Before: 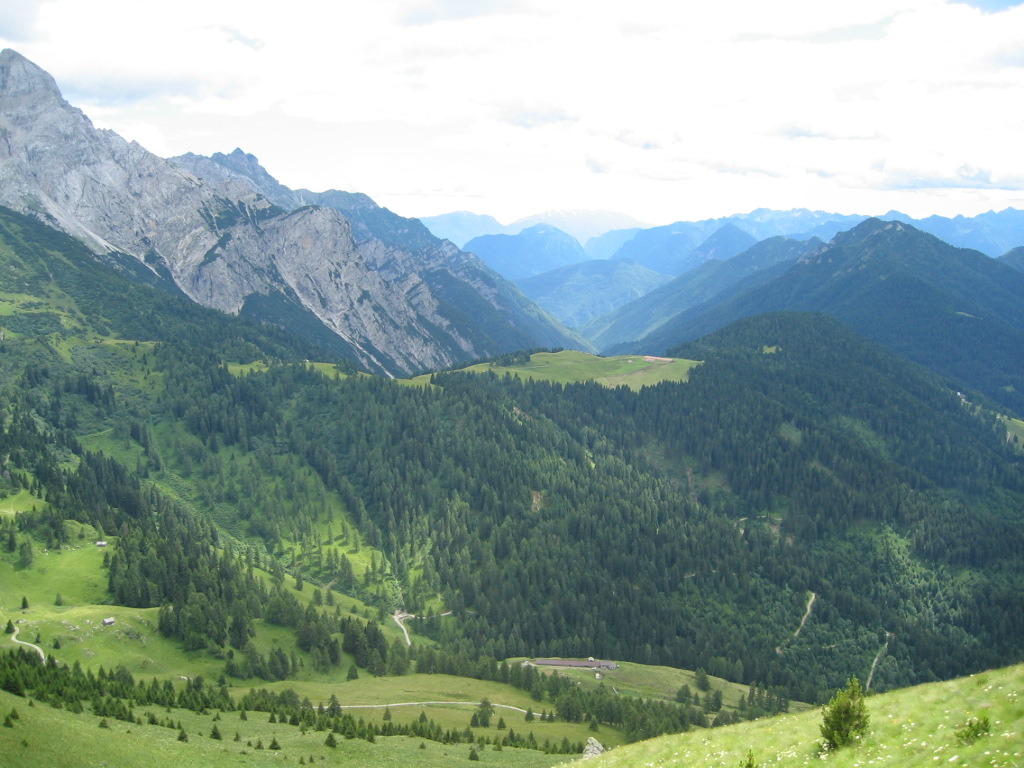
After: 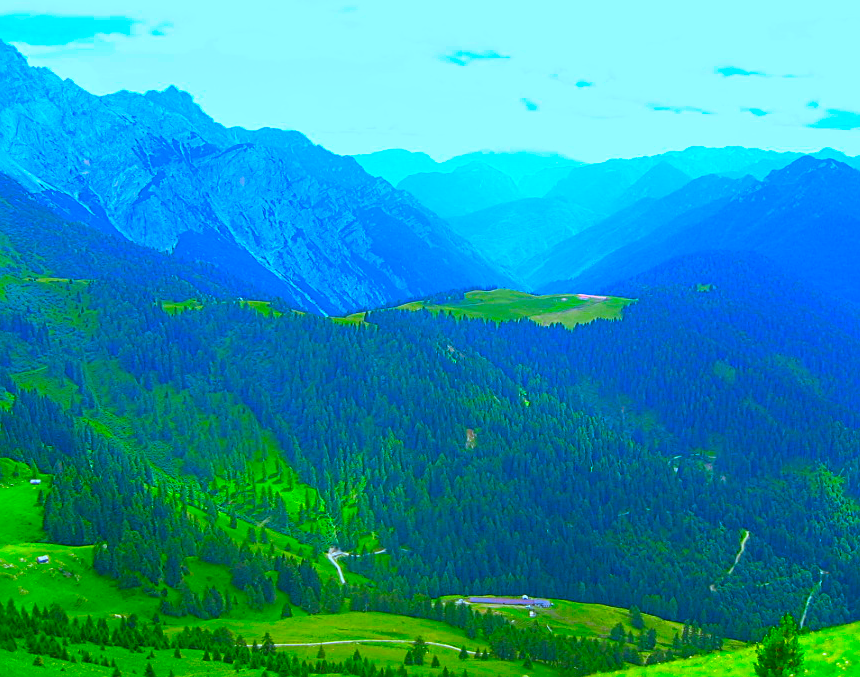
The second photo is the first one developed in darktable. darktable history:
exposure: black level correction -0.014, exposure -0.193 EV, compensate highlight preservation false
crop: left 6.446%, top 8.188%, right 9.538%, bottom 3.548%
color contrast: green-magenta contrast 1.55, blue-yellow contrast 1.83
white balance: red 0.931, blue 1.11
color balance: contrast fulcrum 17.78%
sharpen: on, module defaults
rgb curve: curves: ch0 [(0, 0) (0.078, 0.051) (0.929, 0.956) (1, 1)], compensate middle gray true
color correction: highlights a* 1.59, highlights b* -1.7, saturation 2.48
